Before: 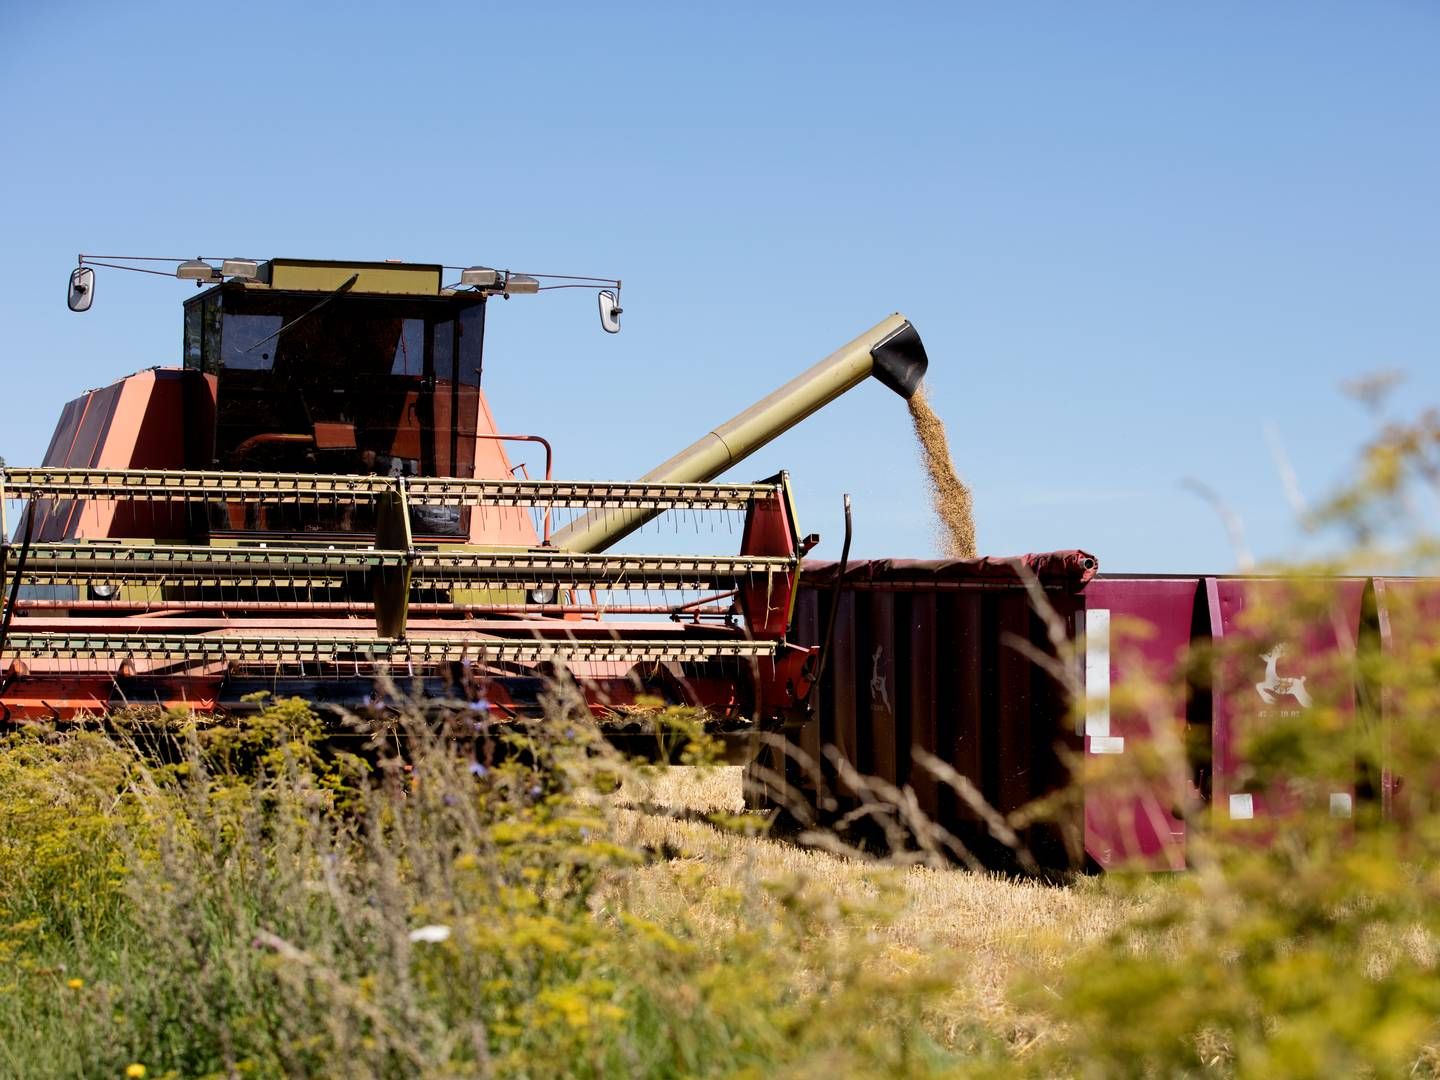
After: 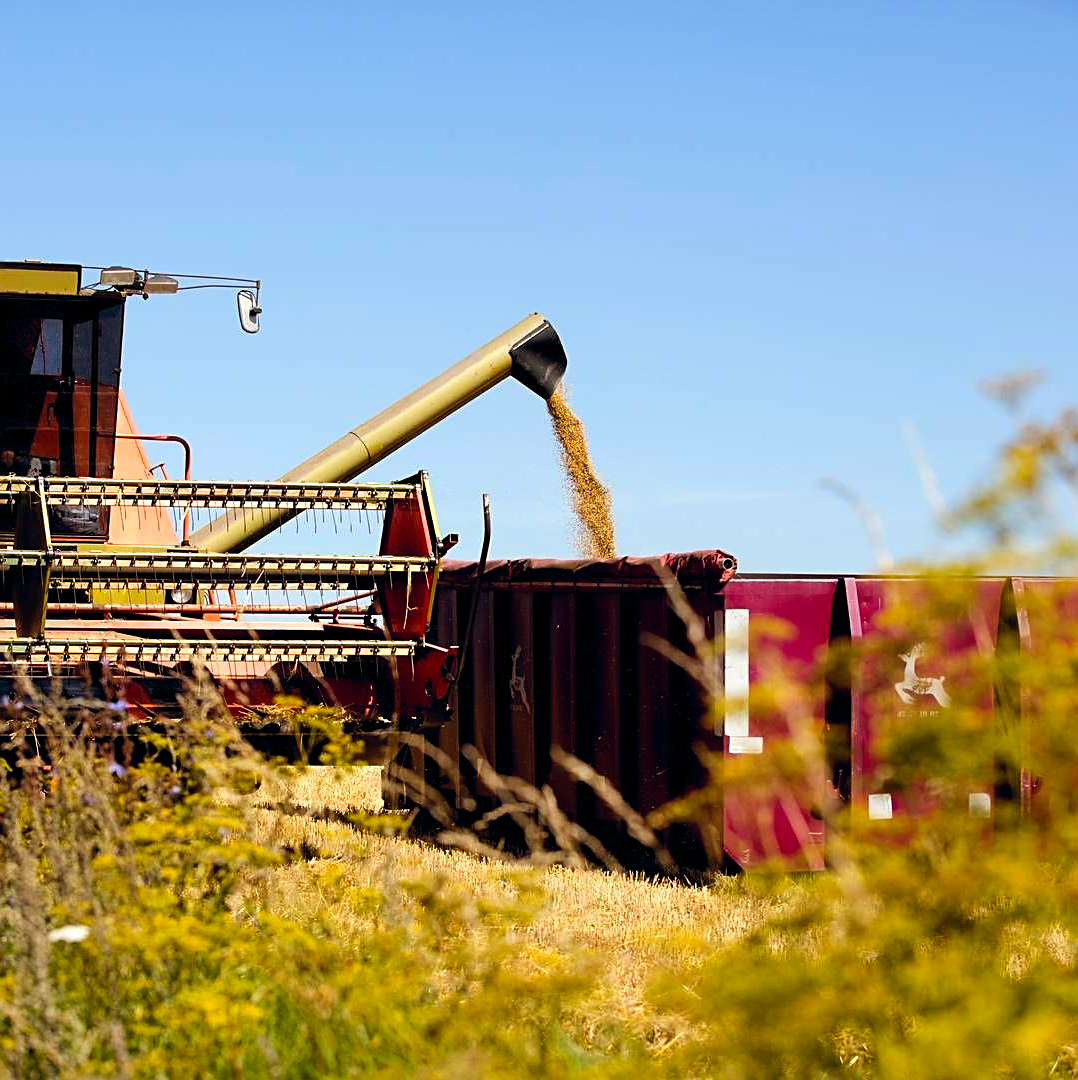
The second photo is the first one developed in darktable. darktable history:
crop and rotate: left 25.092%
sharpen: on, module defaults
color balance rgb: power › chroma 2.504%, power › hue 70.78°, highlights gain › luminance 14.907%, global offset › chroma 0.1%, global offset › hue 251.45°, linear chroma grading › shadows 10.099%, linear chroma grading › highlights 10.711%, linear chroma grading › global chroma 15.348%, linear chroma grading › mid-tones 14.903%, perceptual saturation grading › global saturation 0.464%
